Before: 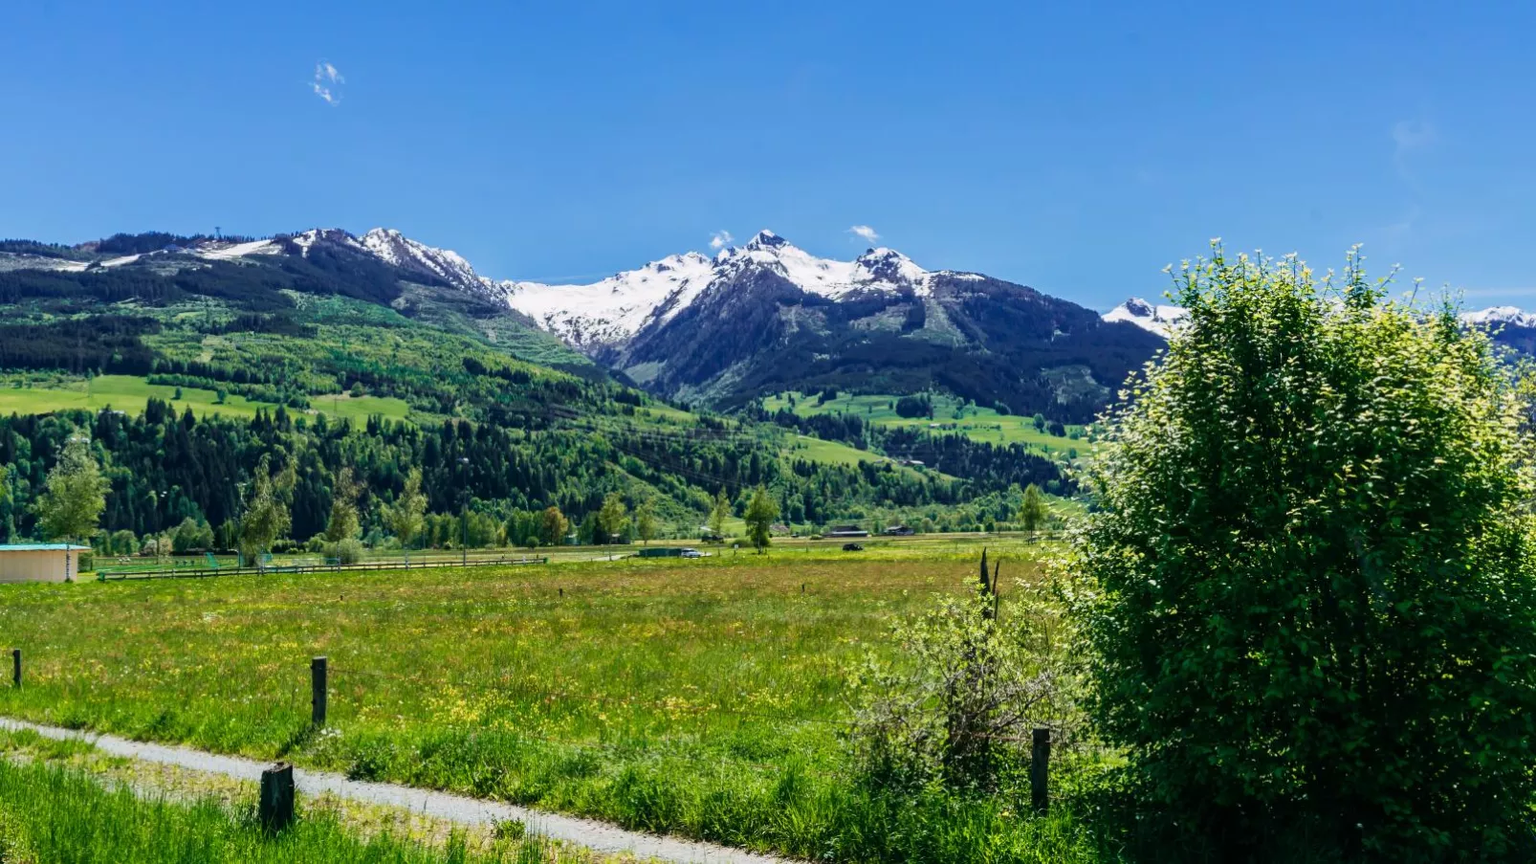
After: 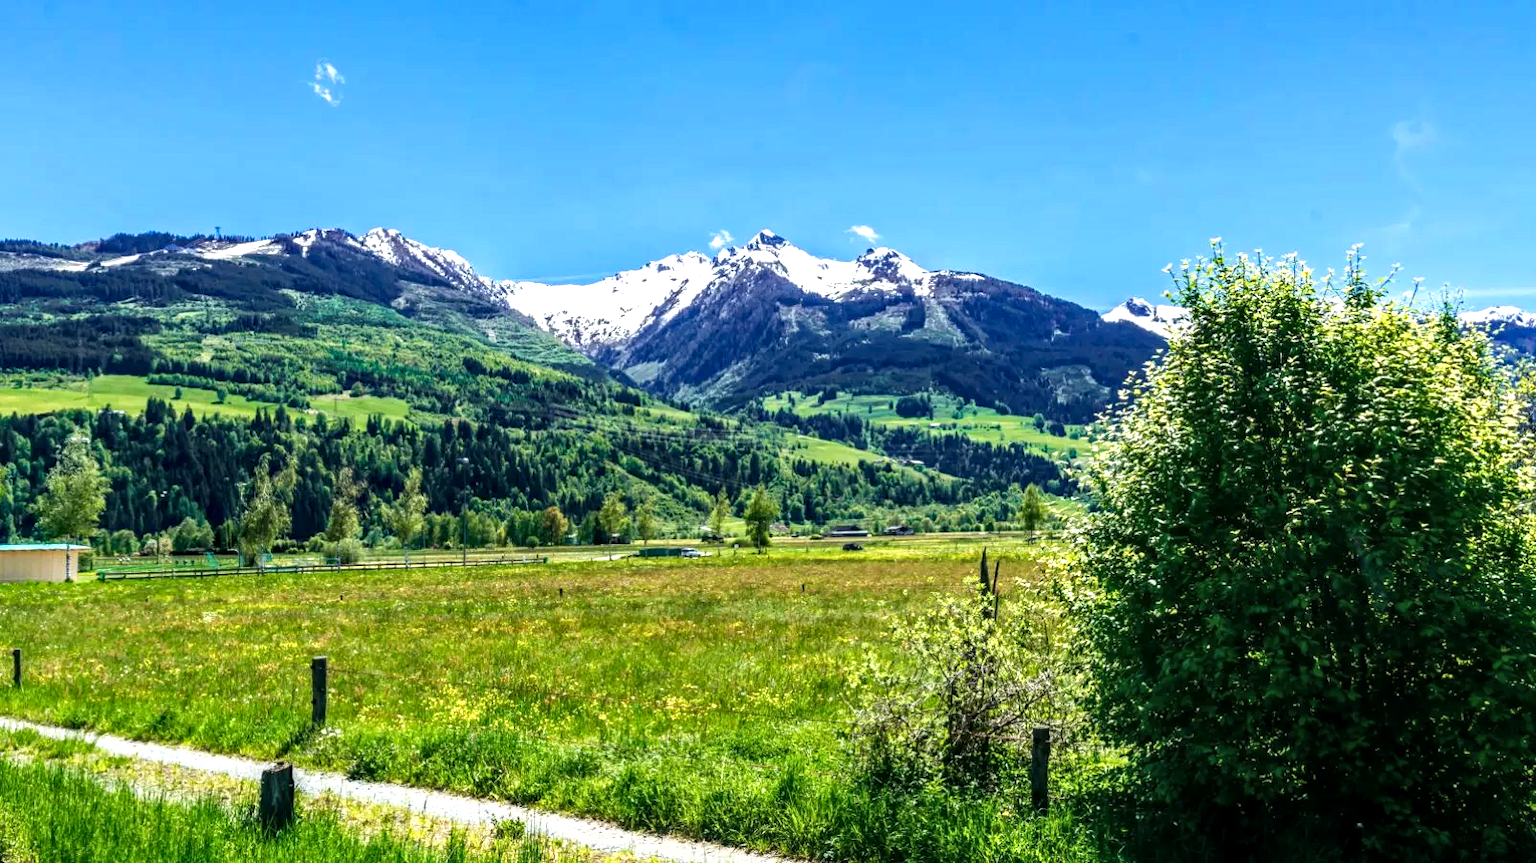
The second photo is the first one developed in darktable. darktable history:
tone equalizer: -8 EV -0.72 EV, -7 EV -0.688 EV, -6 EV -0.635 EV, -5 EV -0.372 EV, -3 EV 0.399 EV, -2 EV 0.6 EV, -1 EV 0.678 EV, +0 EV 0.759 EV, smoothing diameter 24.92%, edges refinement/feathering 7.35, preserve details guided filter
haze removal: compatibility mode true, adaptive false
local contrast: detail 130%
